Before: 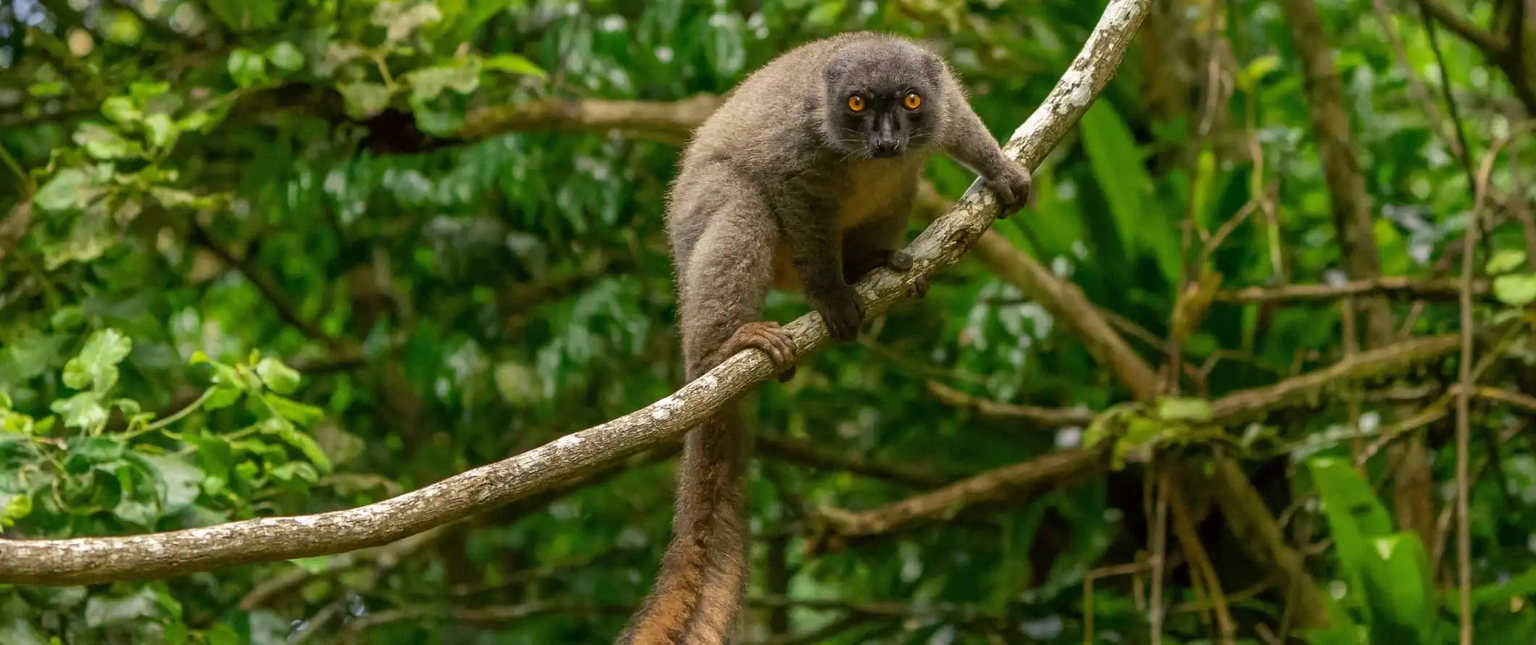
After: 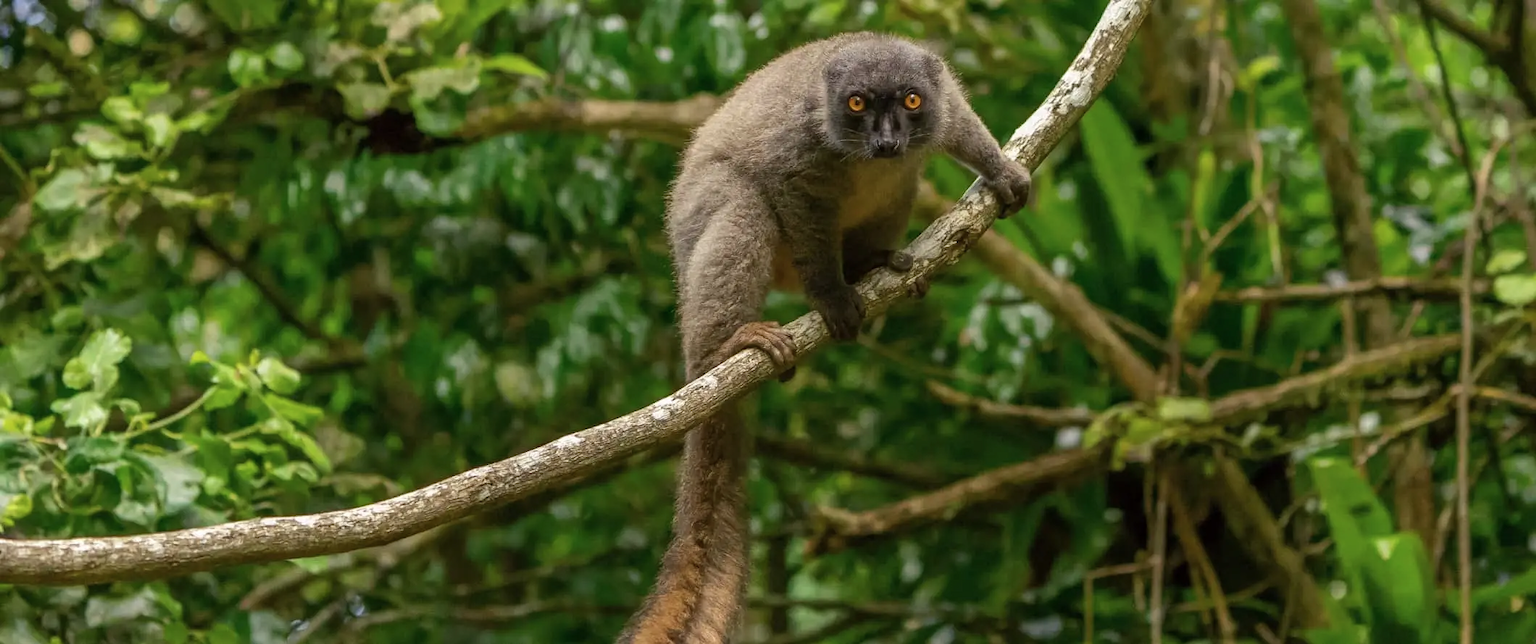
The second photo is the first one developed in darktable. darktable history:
contrast brightness saturation: saturation -0.096
